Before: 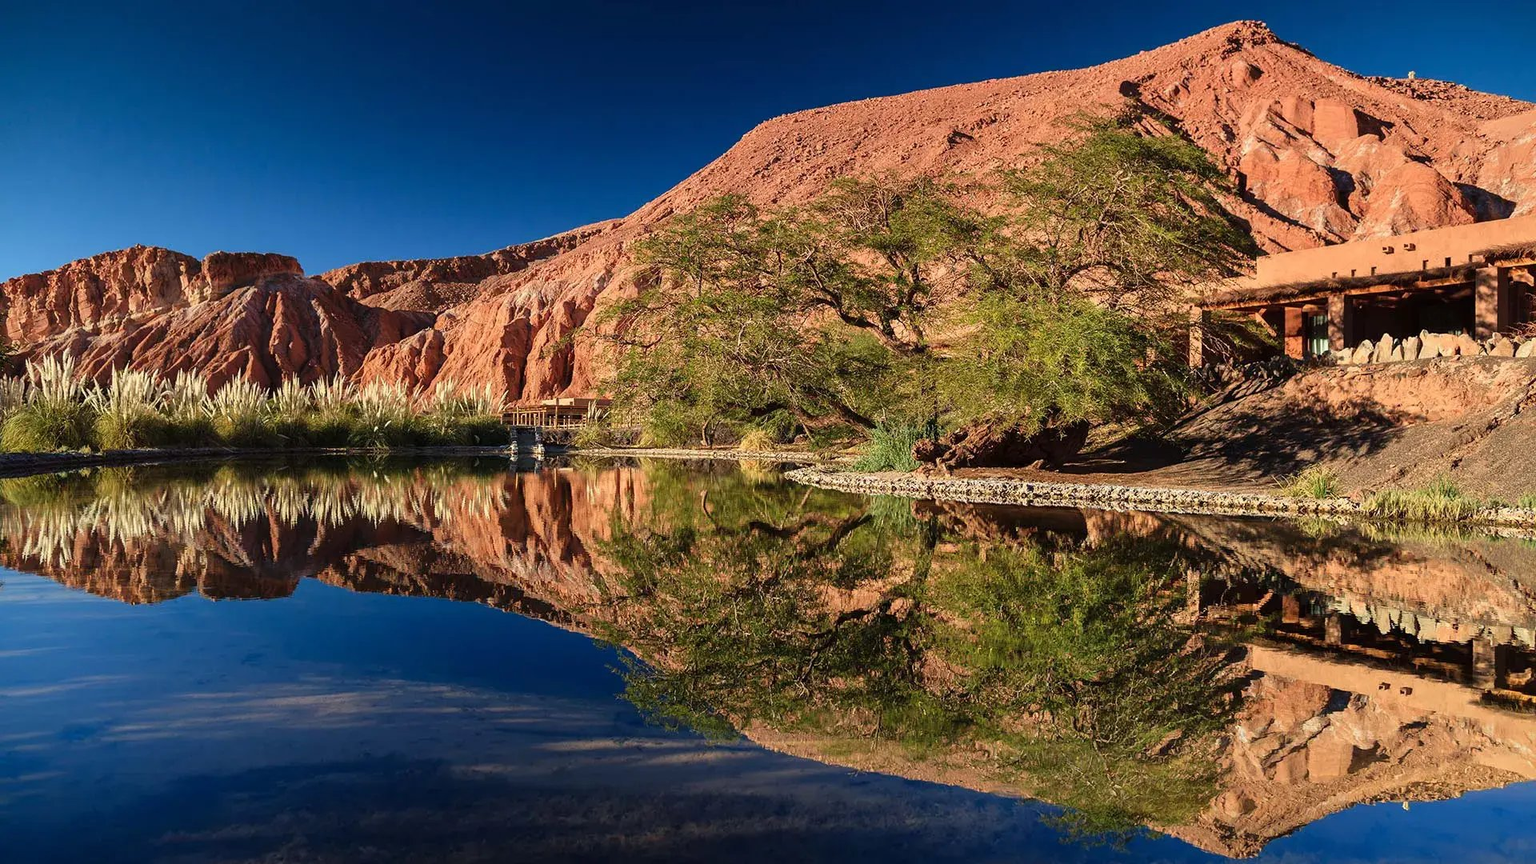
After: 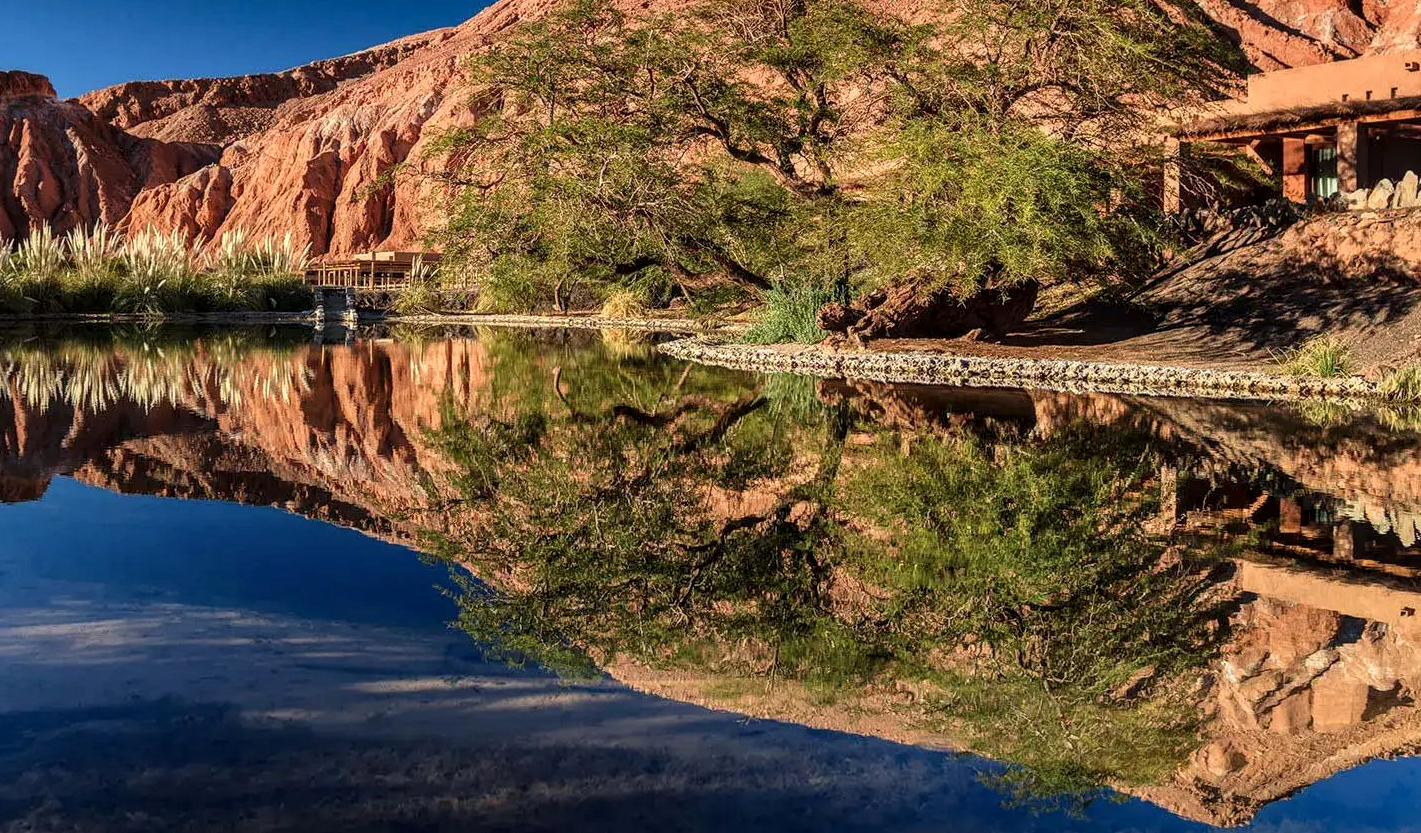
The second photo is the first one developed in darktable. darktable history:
local contrast: detail 130%
shadows and highlights: radius 125.46, shadows 30.51, highlights -30.51, low approximation 0.01, soften with gaussian
crop: left 16.871%, top 22.857%, right 9.116%
